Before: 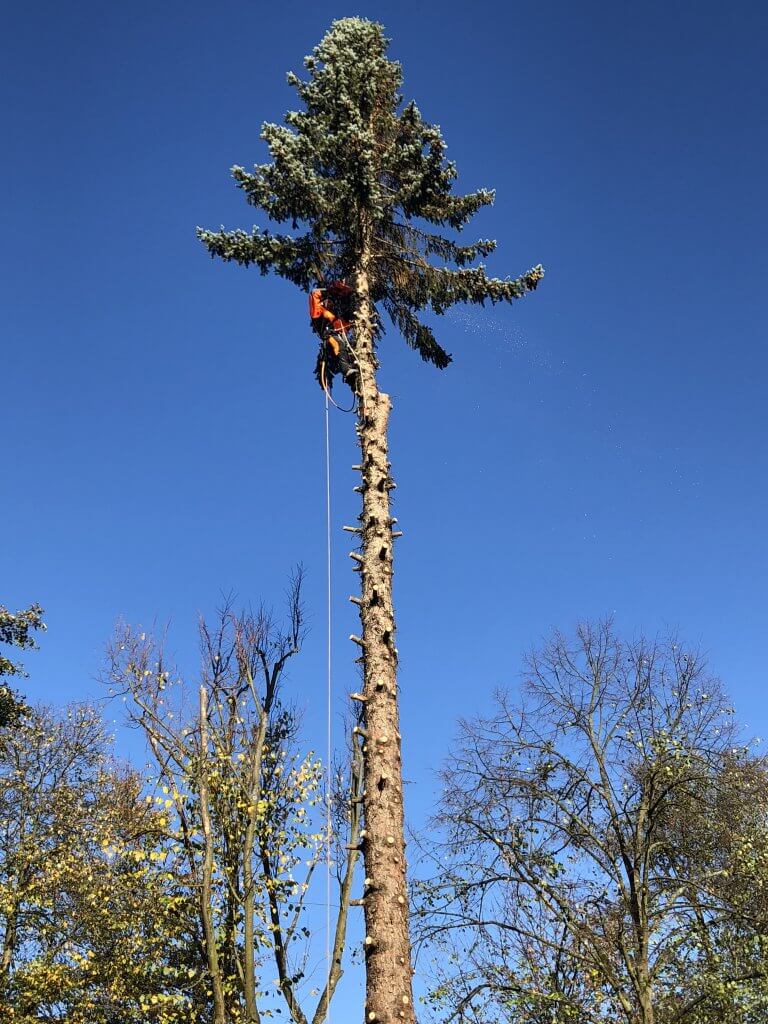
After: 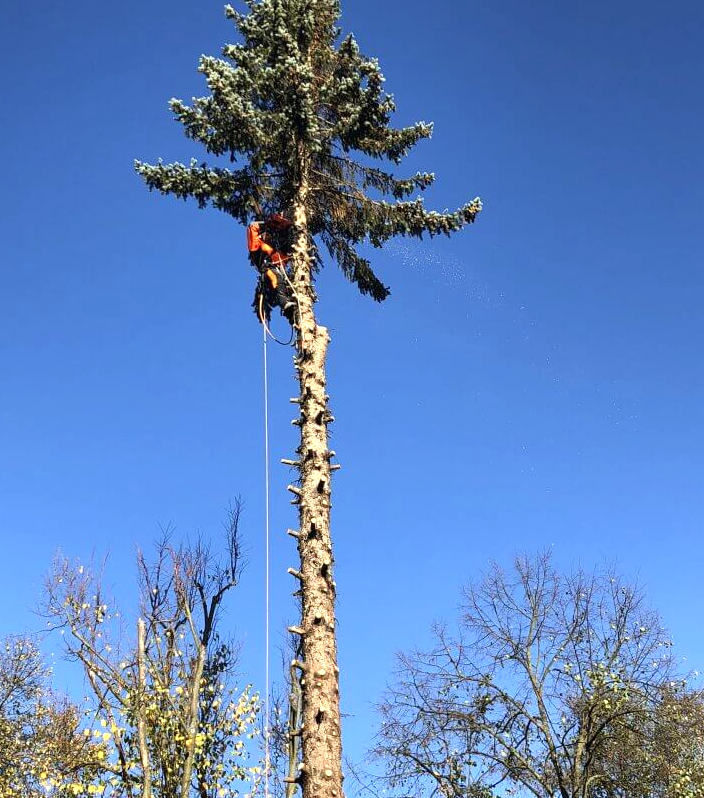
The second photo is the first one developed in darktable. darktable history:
exposure: exposure 0.515 EV, compensate highlight preservation false
crop: left 8.155%, top 6.611%, bottom 15.385%
